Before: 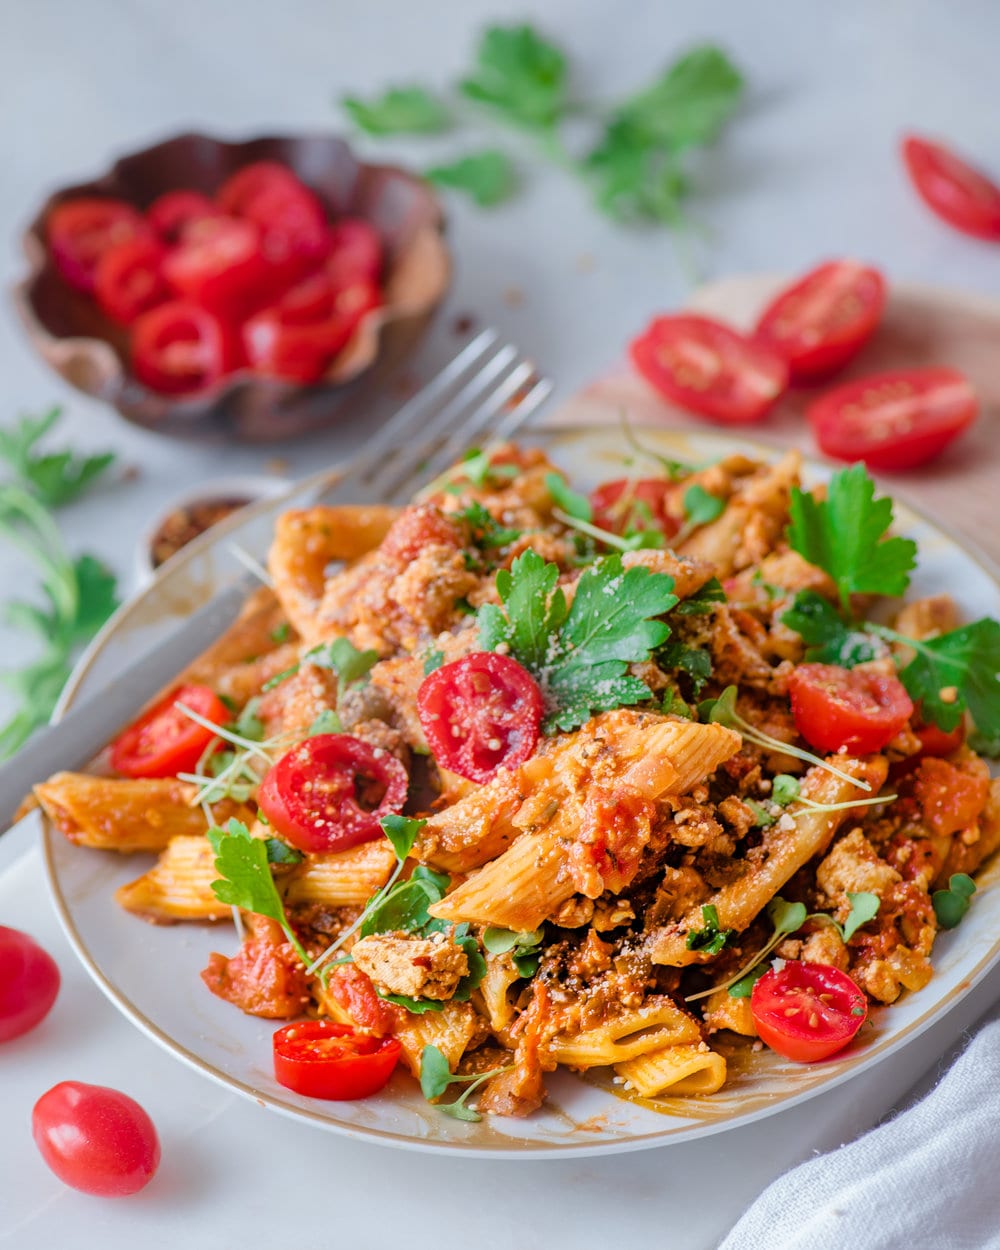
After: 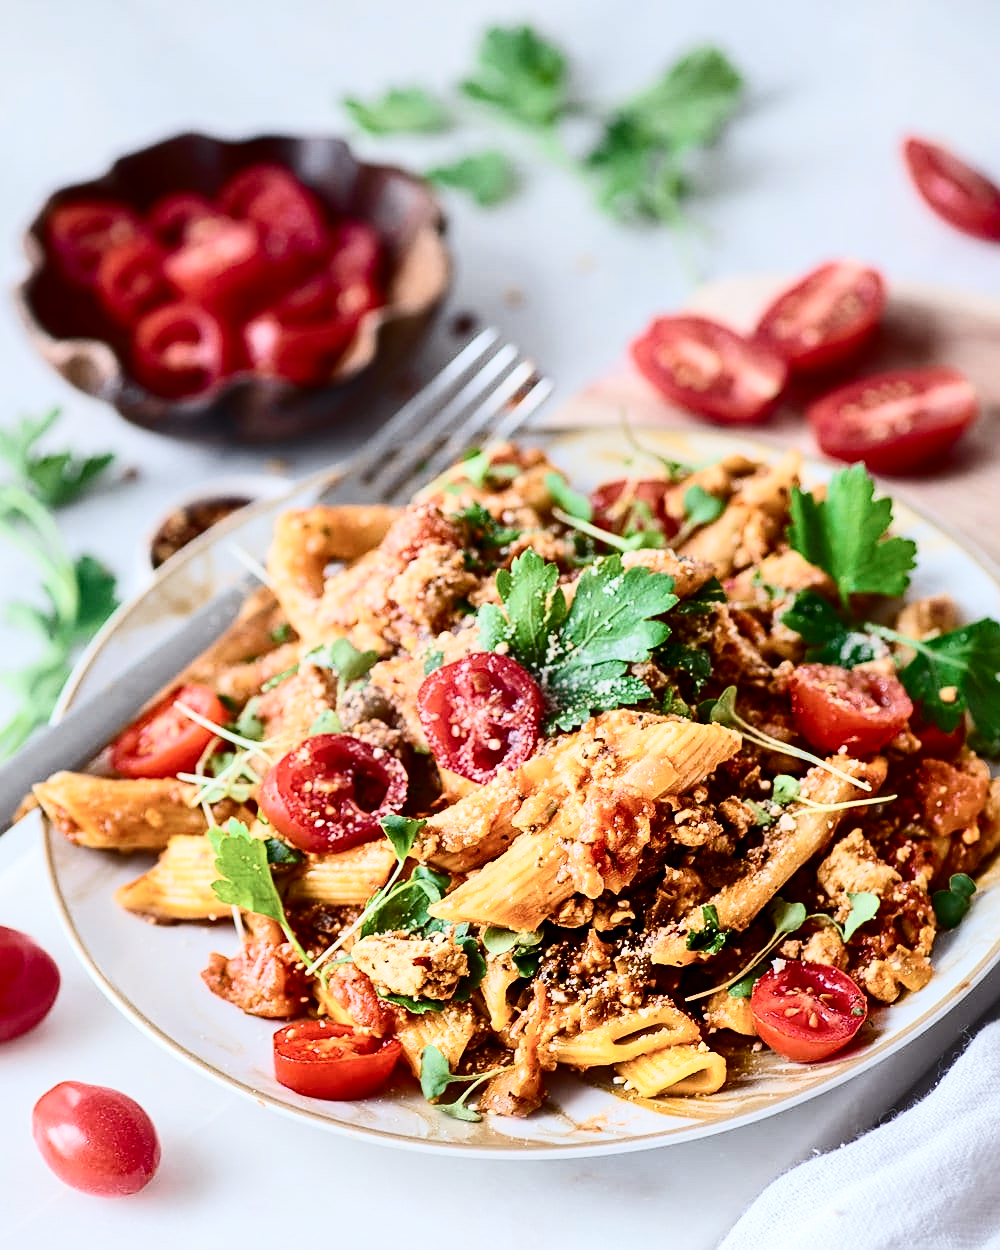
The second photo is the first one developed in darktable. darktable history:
contrast brightness saturation: contrast 0.5, saturation -0.1
sharpen: amount 0.478
